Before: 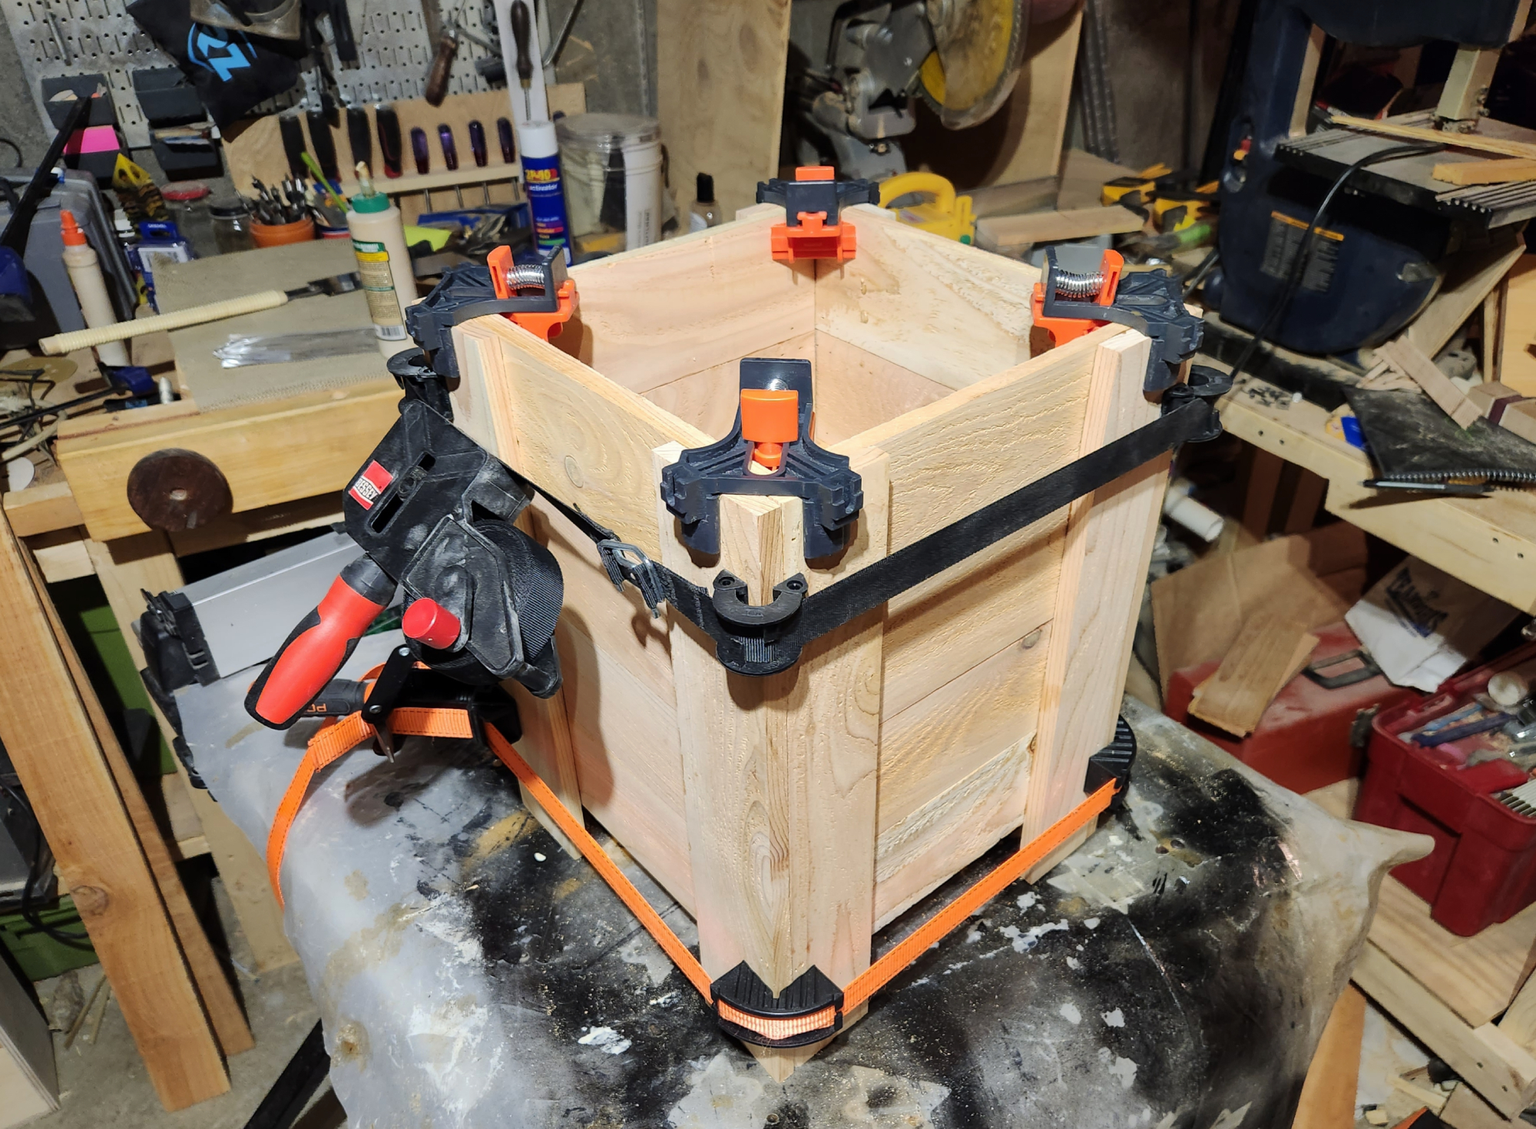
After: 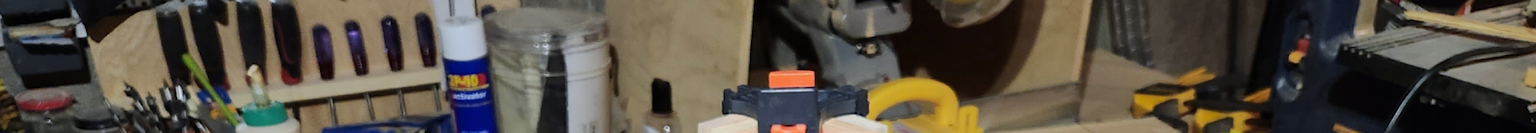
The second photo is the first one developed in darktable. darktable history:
crop and rotate: left 9.644%, top 9.491%, right 6.021%, bottom 80.509%
white balance: red 0.976, blue 1.04
